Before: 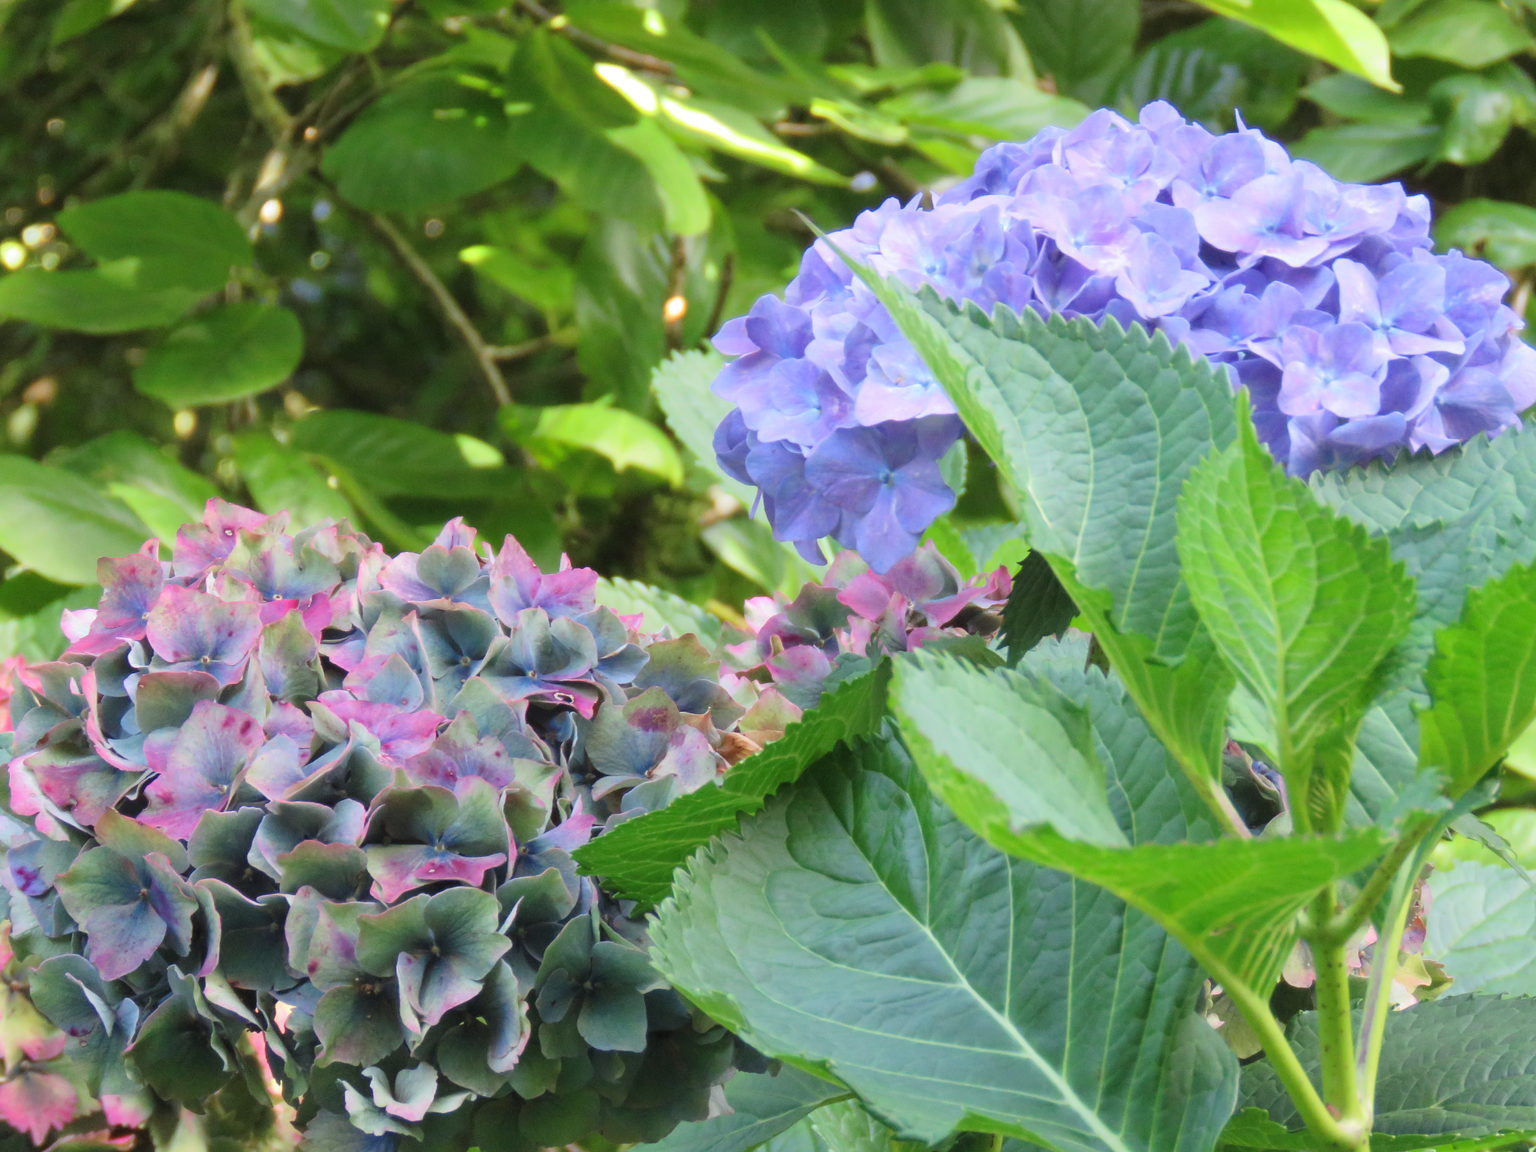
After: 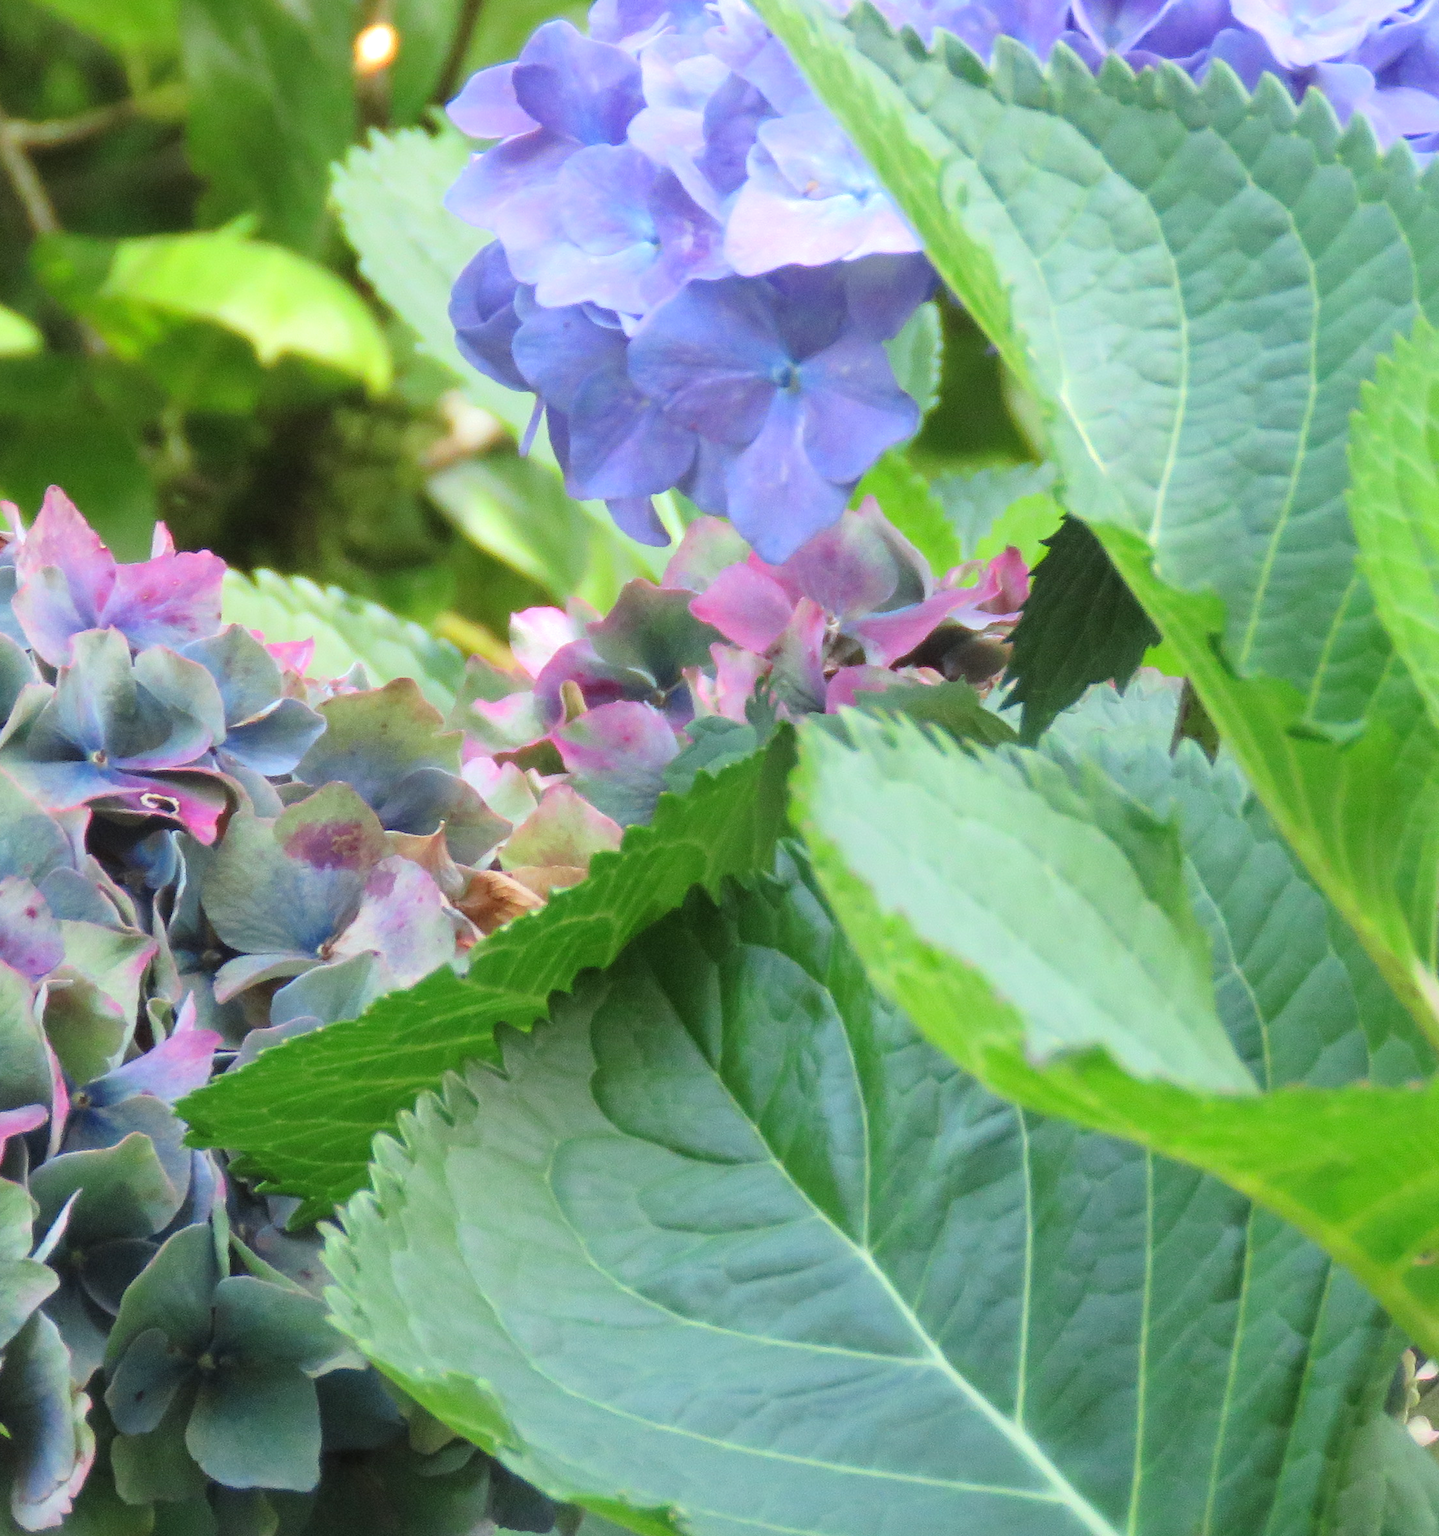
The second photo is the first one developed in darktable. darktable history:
exposure: exposure 0.207 EV, compensate highlight preservation false
white balance: red 0.978, blue 0.999
crop: left 31.379%, top 24.658%, right 20.326%, bottom 6.628%
